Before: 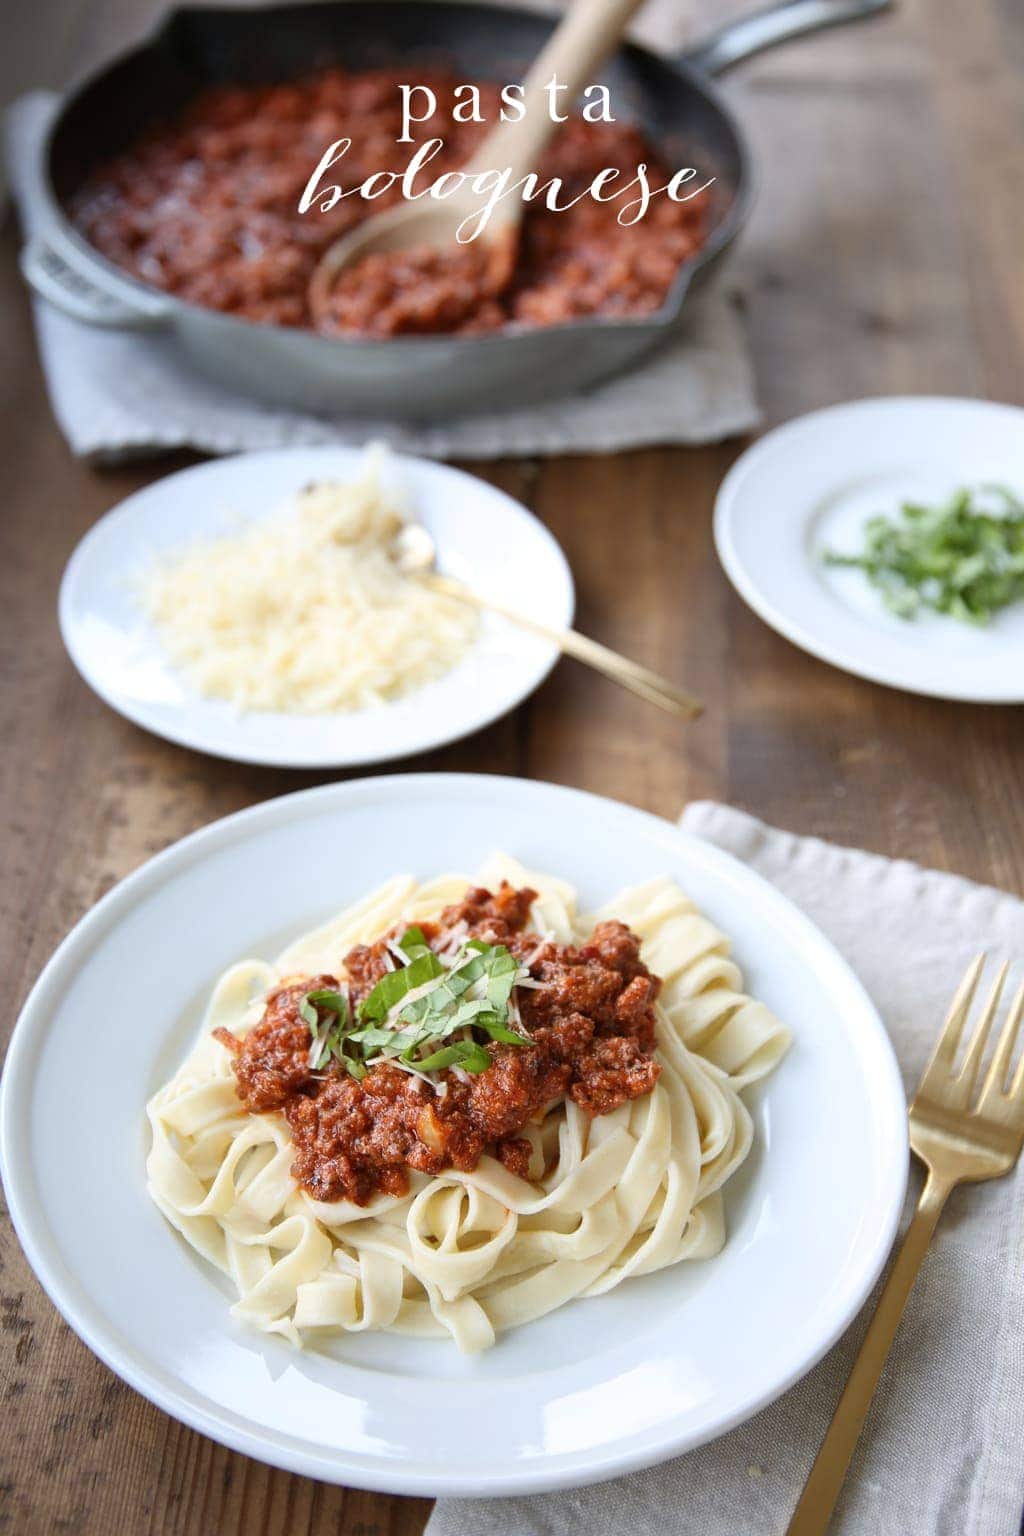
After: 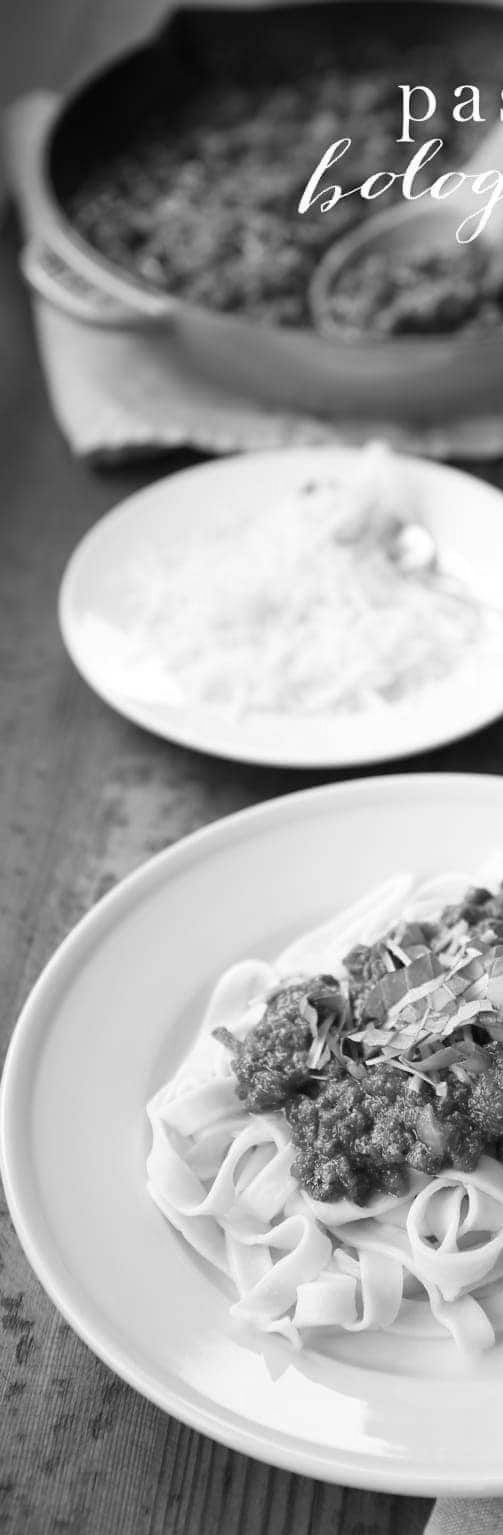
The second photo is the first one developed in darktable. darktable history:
monochrome: a 1.94, b -0.638
color correction: highlights a* 14.52, highlights b* 4.84
crop and rotate: left 0%, top 0%, right 50.845%
